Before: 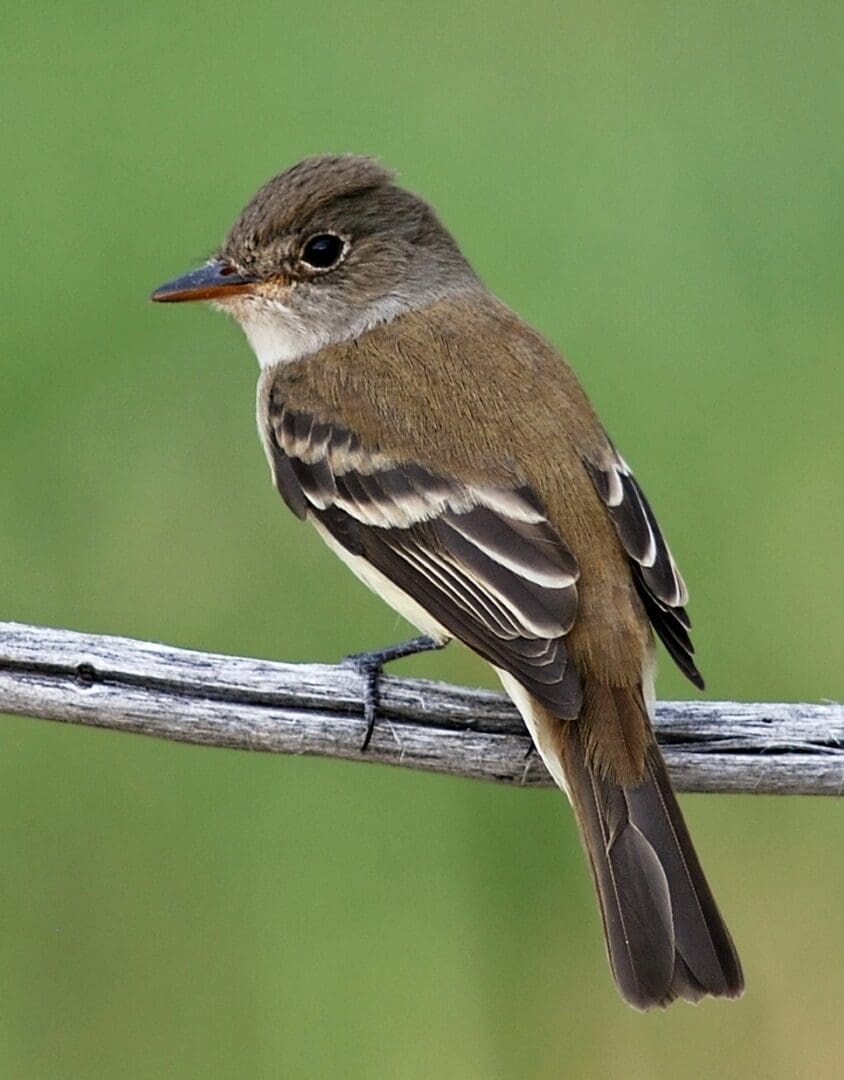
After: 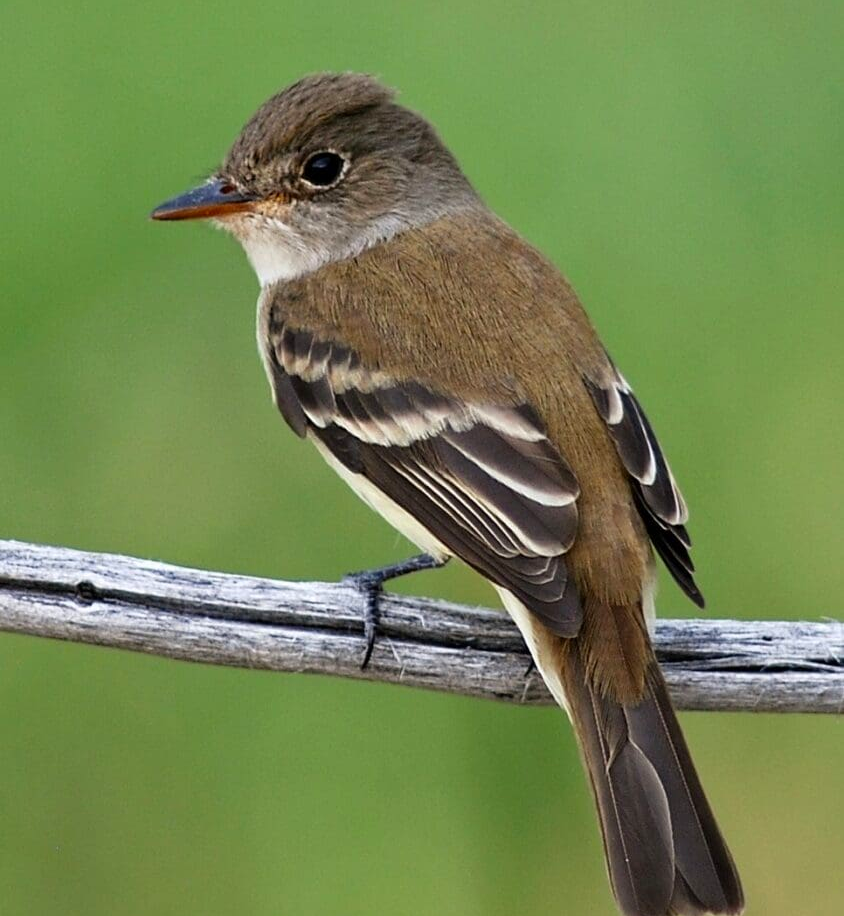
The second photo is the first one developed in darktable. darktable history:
crop: top 7.625%, bottom 7.494%
contrast brightness saturation: saturation 0.178
